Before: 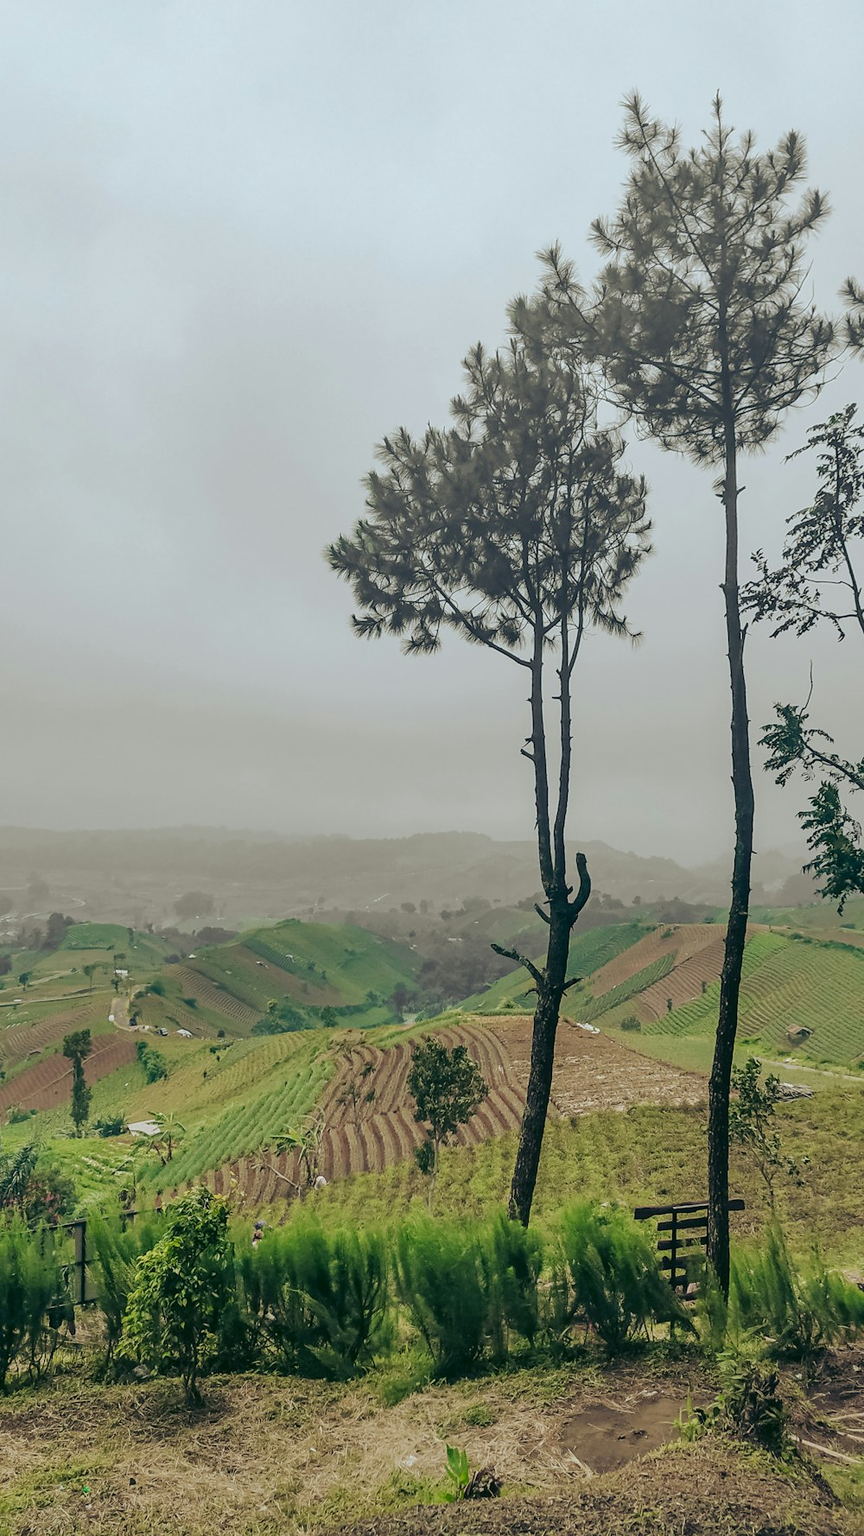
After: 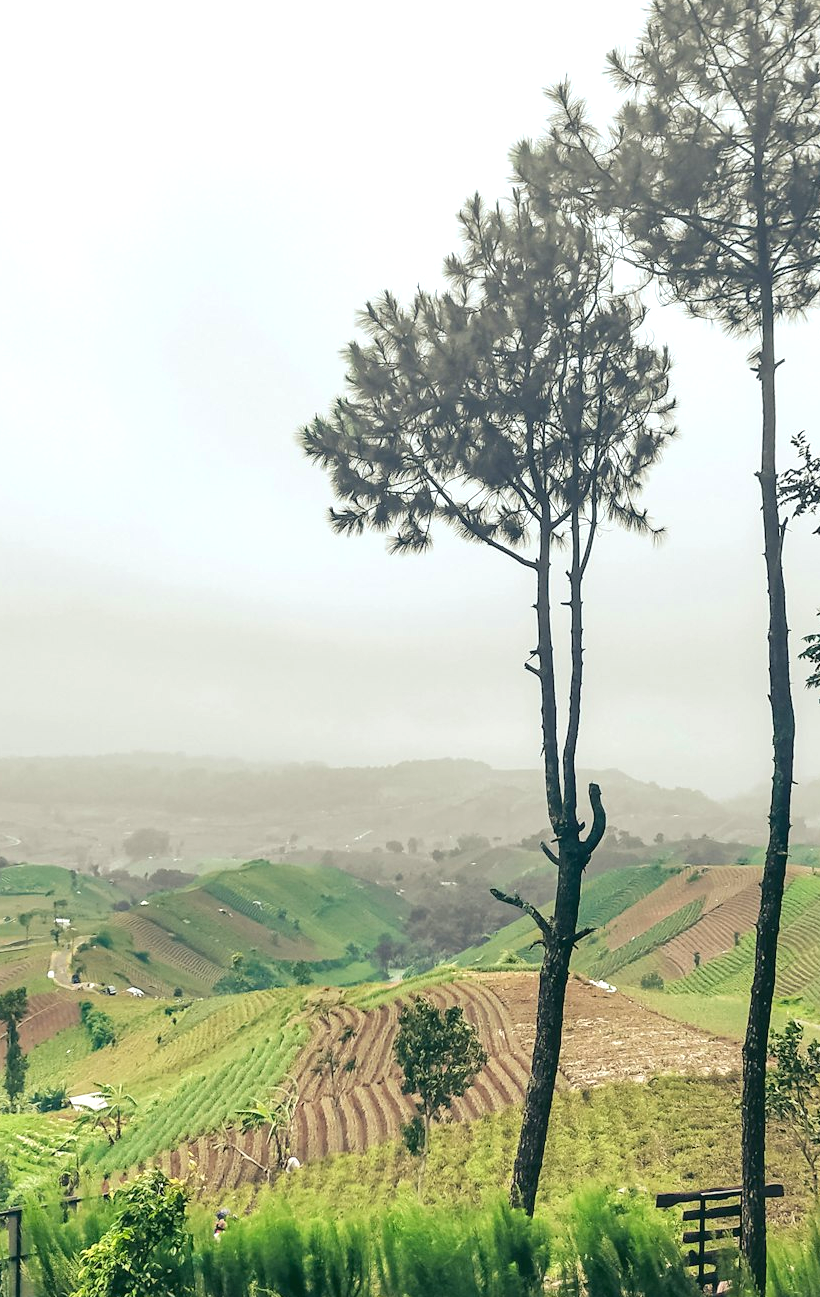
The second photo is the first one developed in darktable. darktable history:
exposure: black level correction -0.001, exposure 0.91 EV, compensate highlight preservation false
crop: left 7.82%, top 11.528%, right 10.084%, bottom 15.477%
